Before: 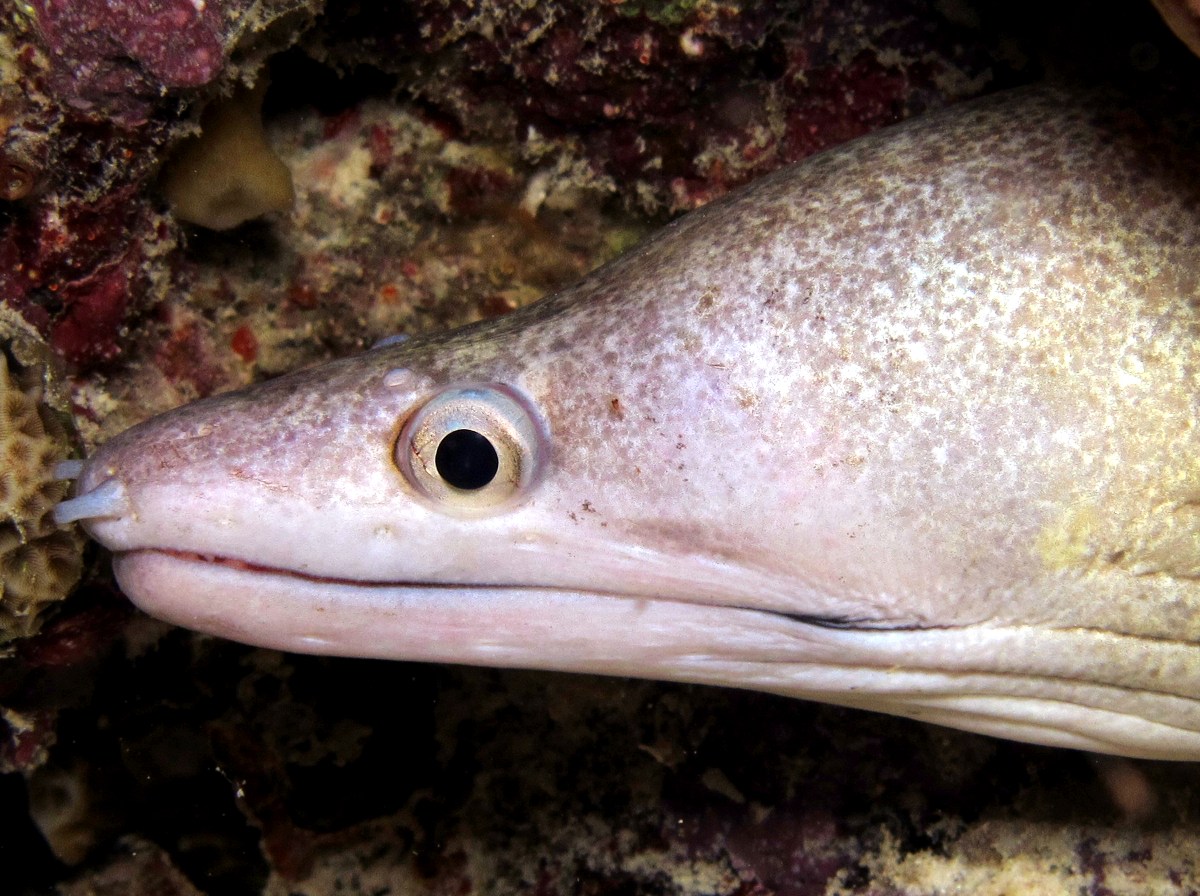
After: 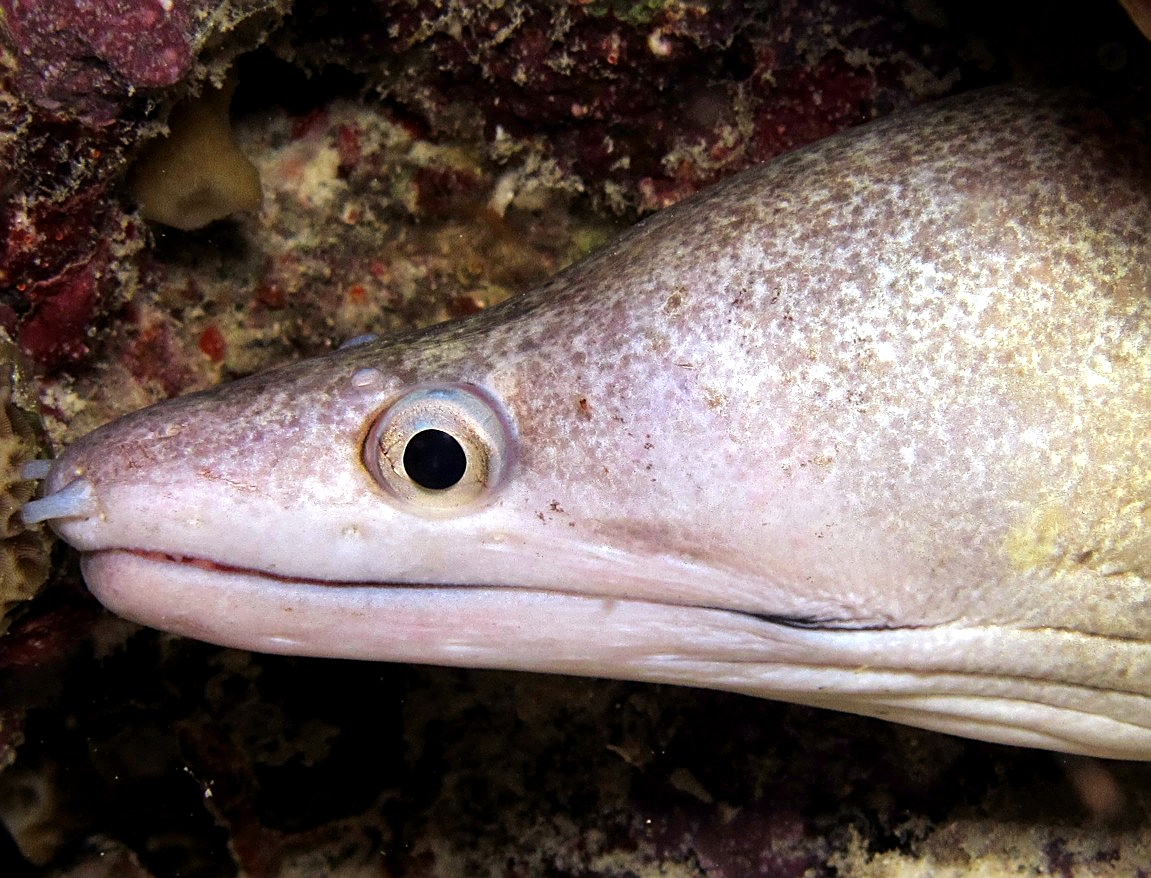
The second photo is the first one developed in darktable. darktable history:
crop and rotate: left 2.716%, right 1.315%, bottom 1.984%
sharpen: on, module defaults
